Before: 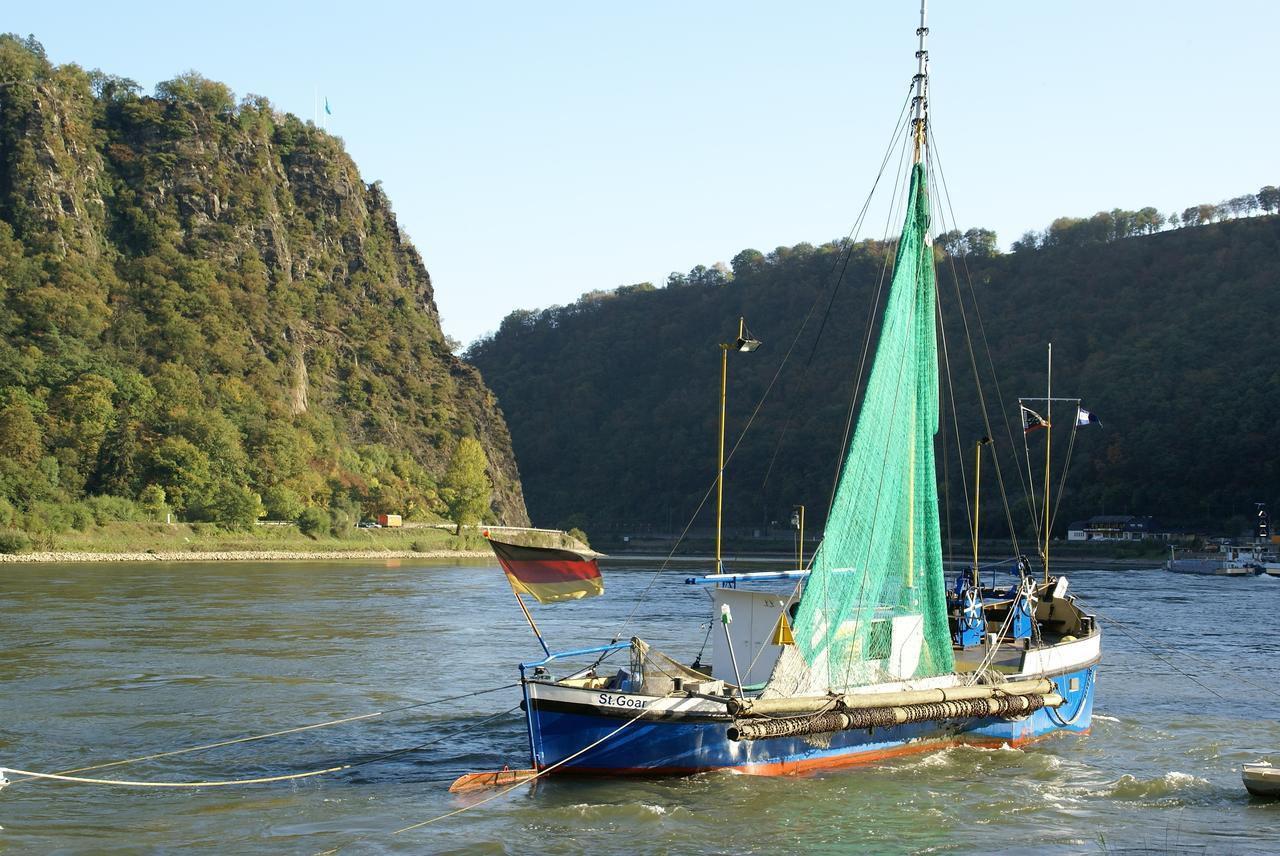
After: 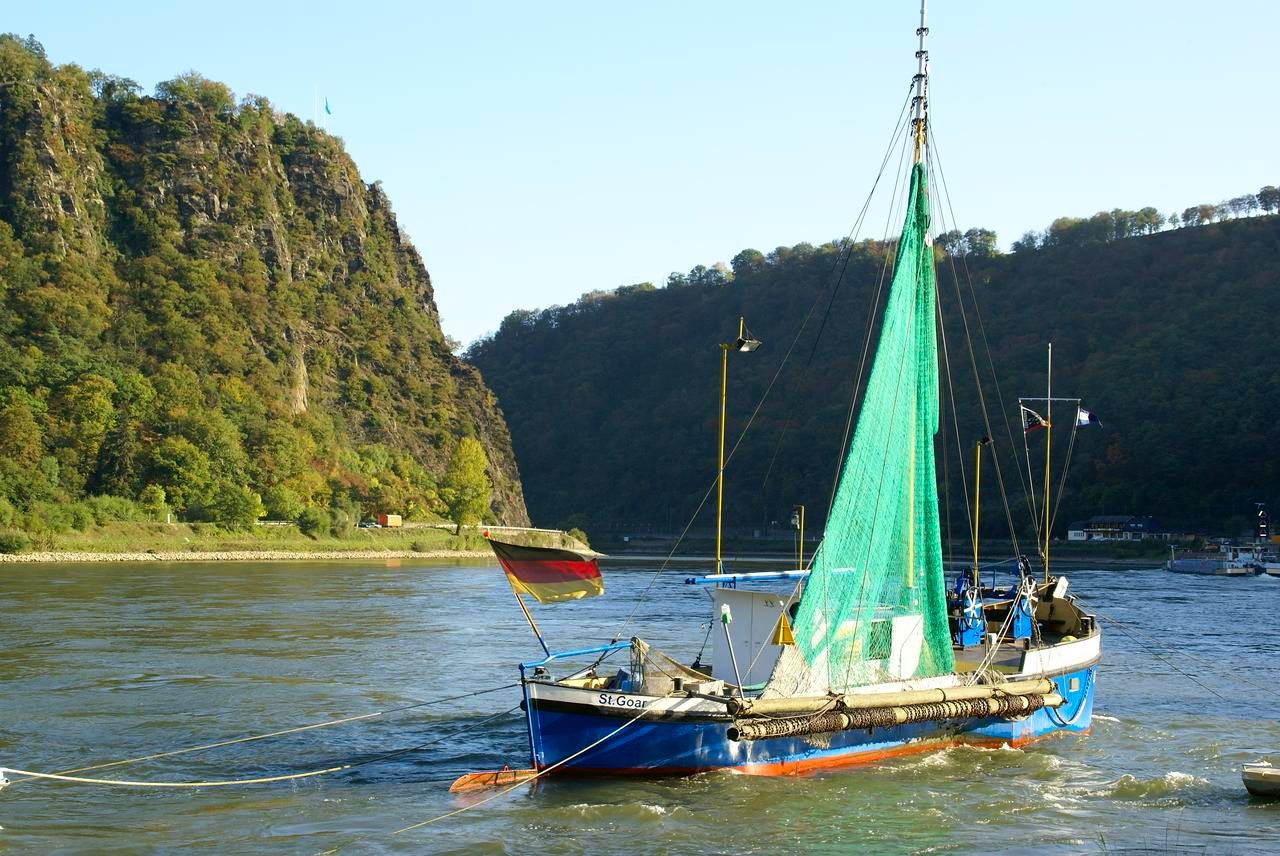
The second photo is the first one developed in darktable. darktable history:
contrast brightness saturation: contrast 0.091, saturation 0.271
